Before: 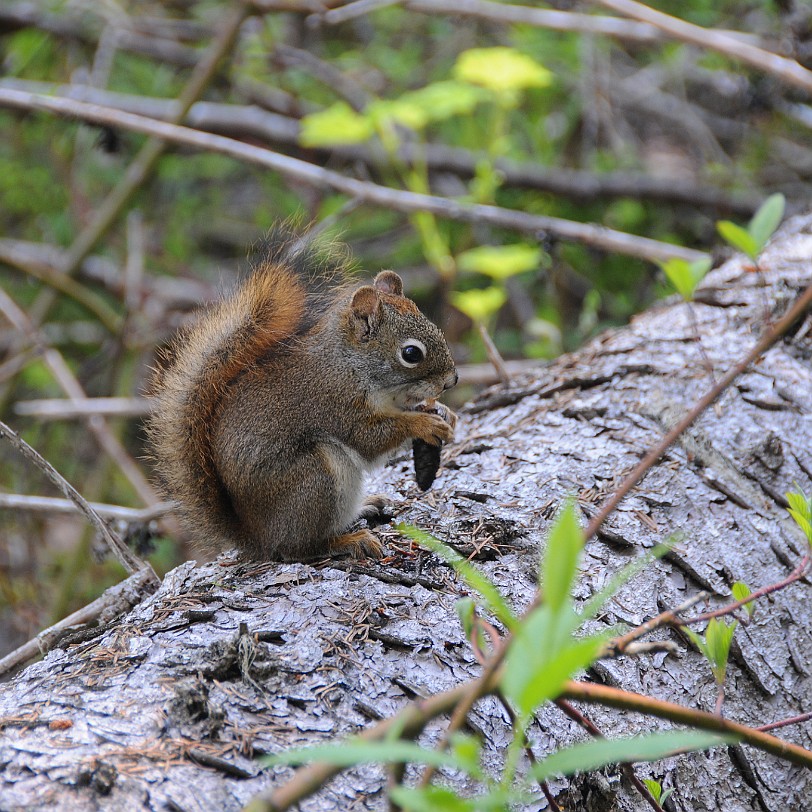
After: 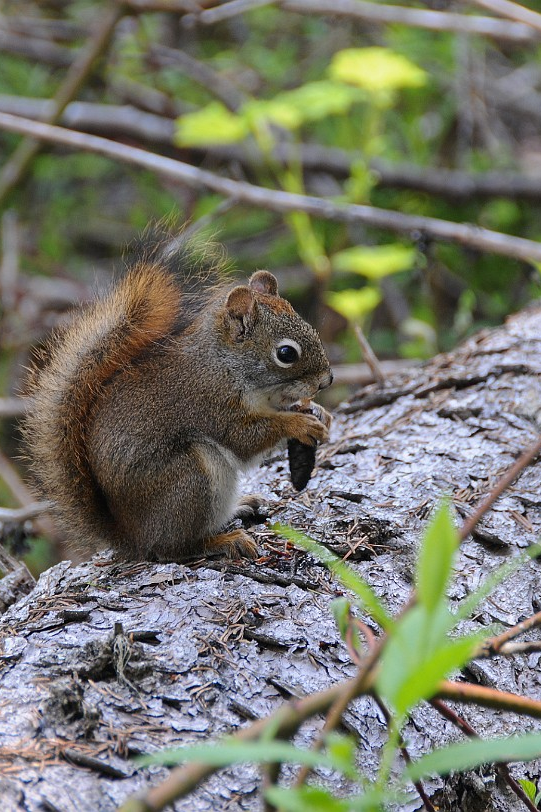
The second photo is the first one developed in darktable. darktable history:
crop: left 15.419%, right 17.914%
contrast brightness saturation: contrast 0.03, brightness -0.04
